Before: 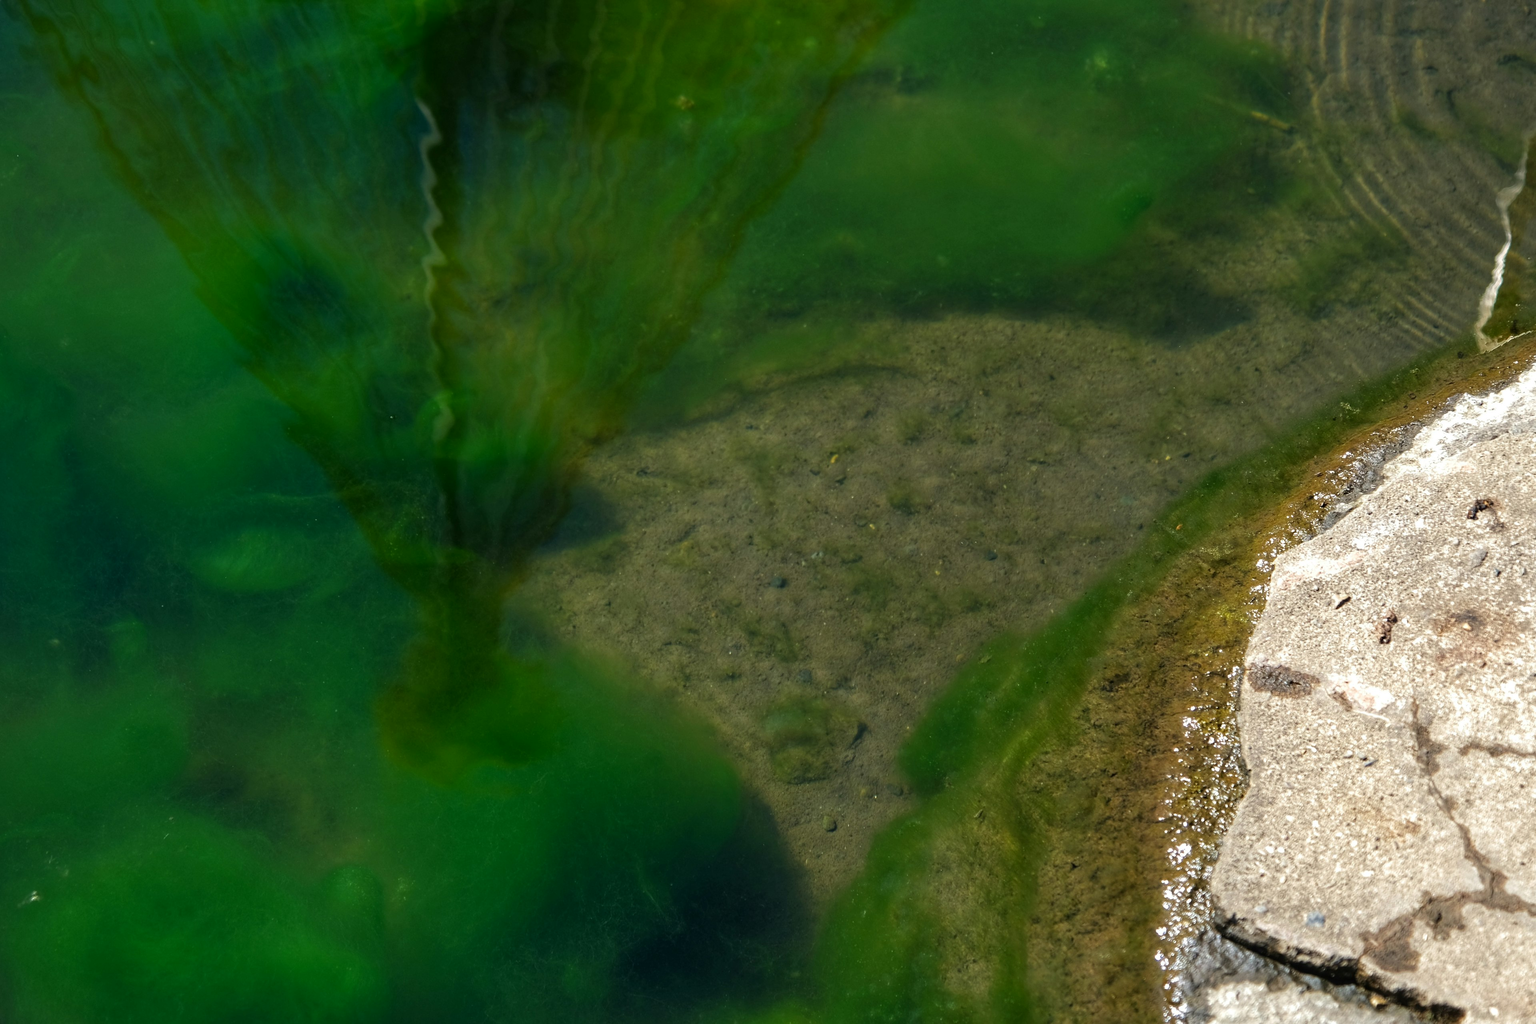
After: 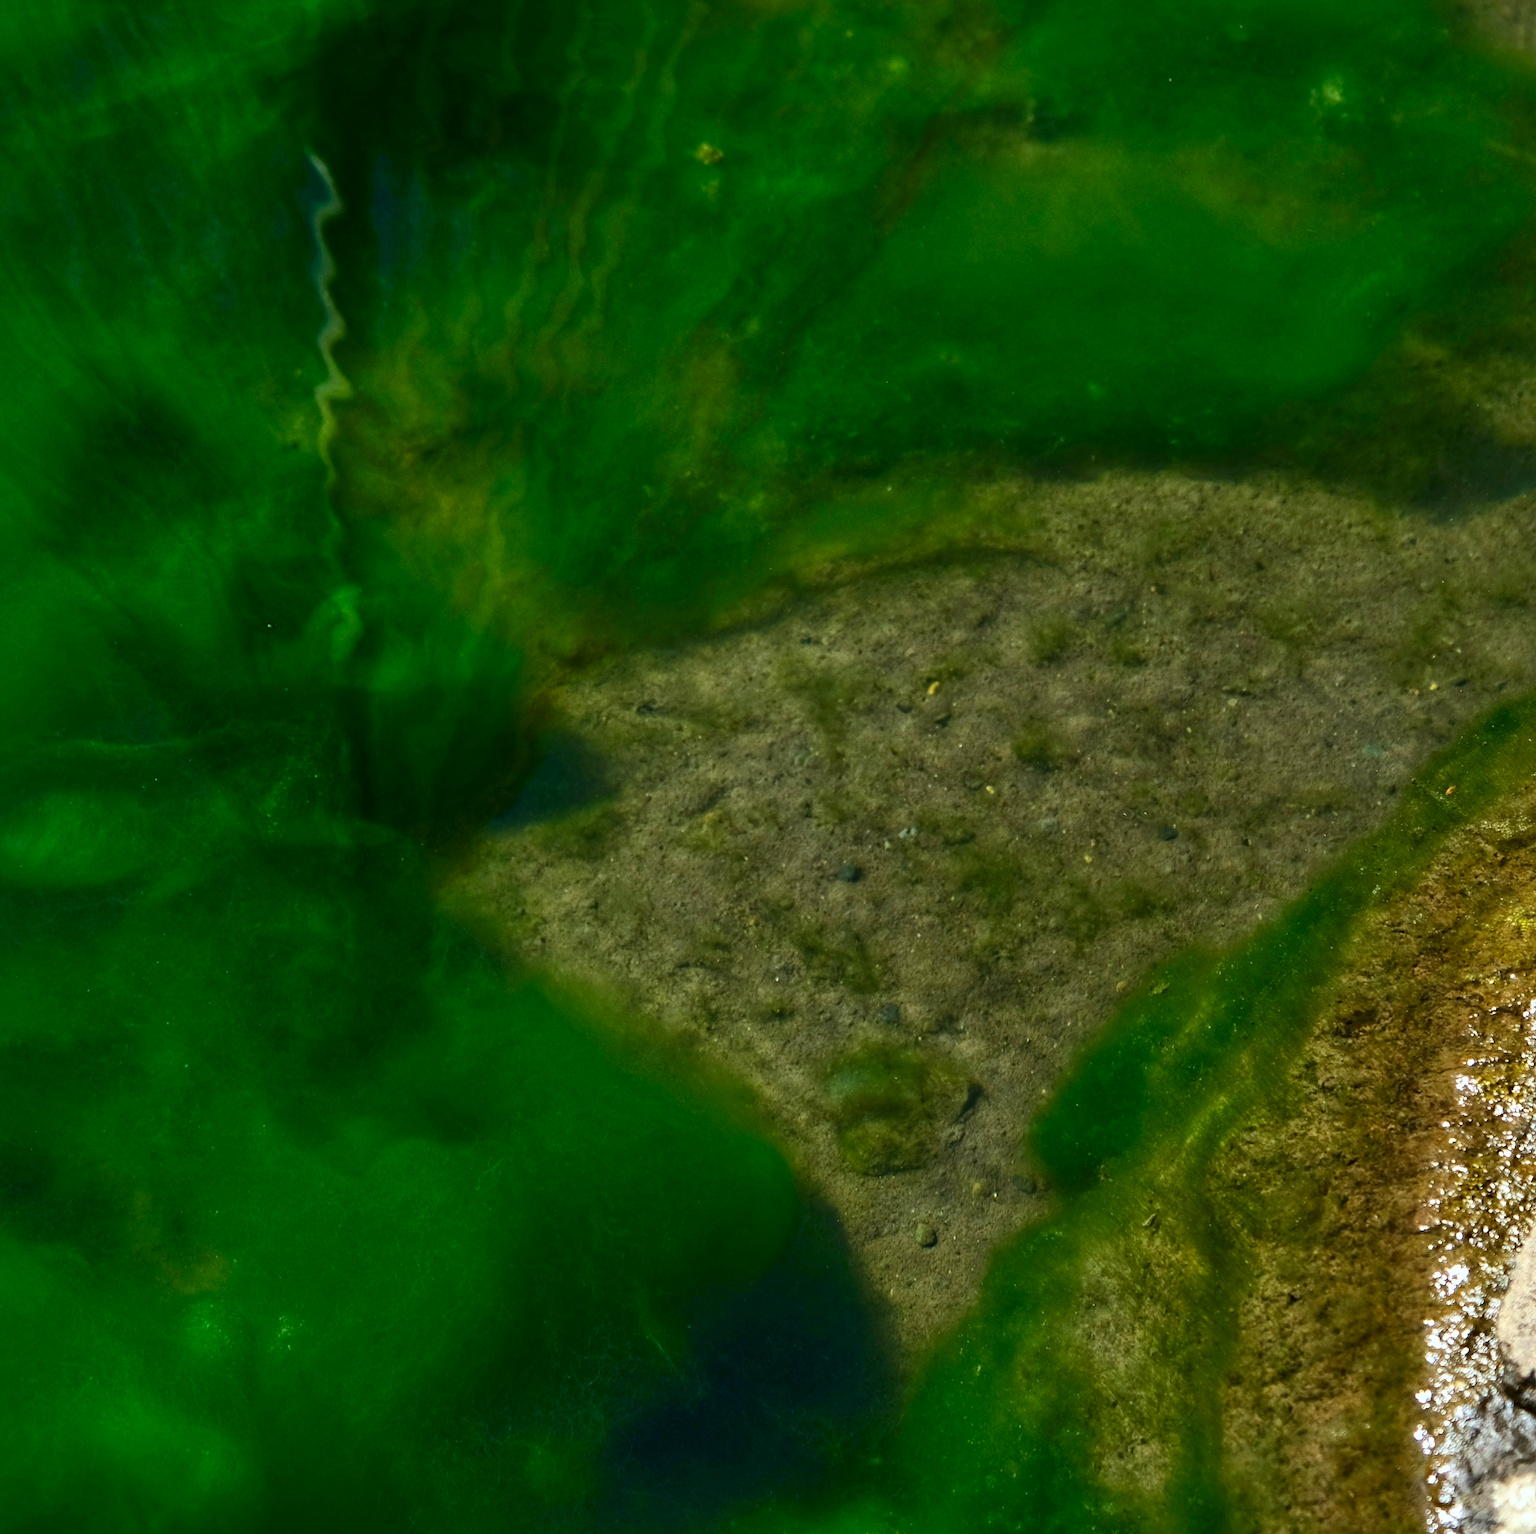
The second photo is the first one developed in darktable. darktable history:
shadows and highlights: on, module defaults
crop and rotate: left 13.808%, right 19.487%
contrast brightness saturation: contrast 0.406, brightness 0.096, saturation 0.207
color correction: highlights a* -2.87, highlights b* -2.03, shadows a* 2.49, shadows b* 2.9
